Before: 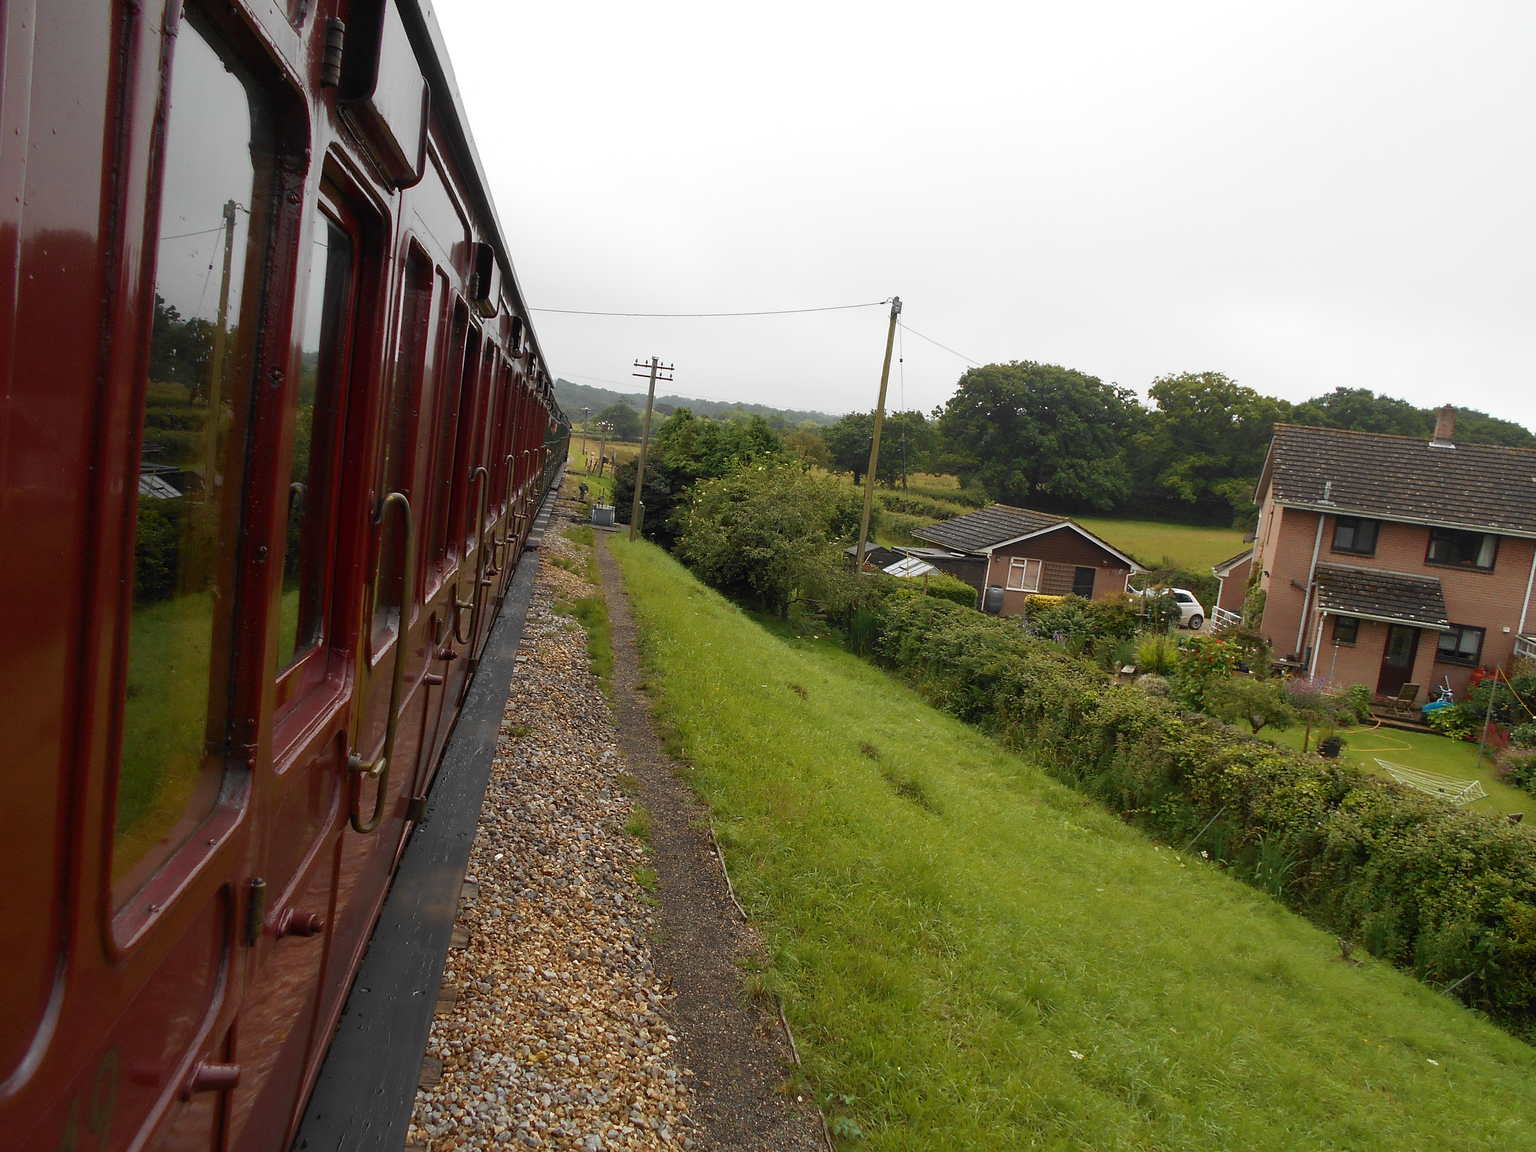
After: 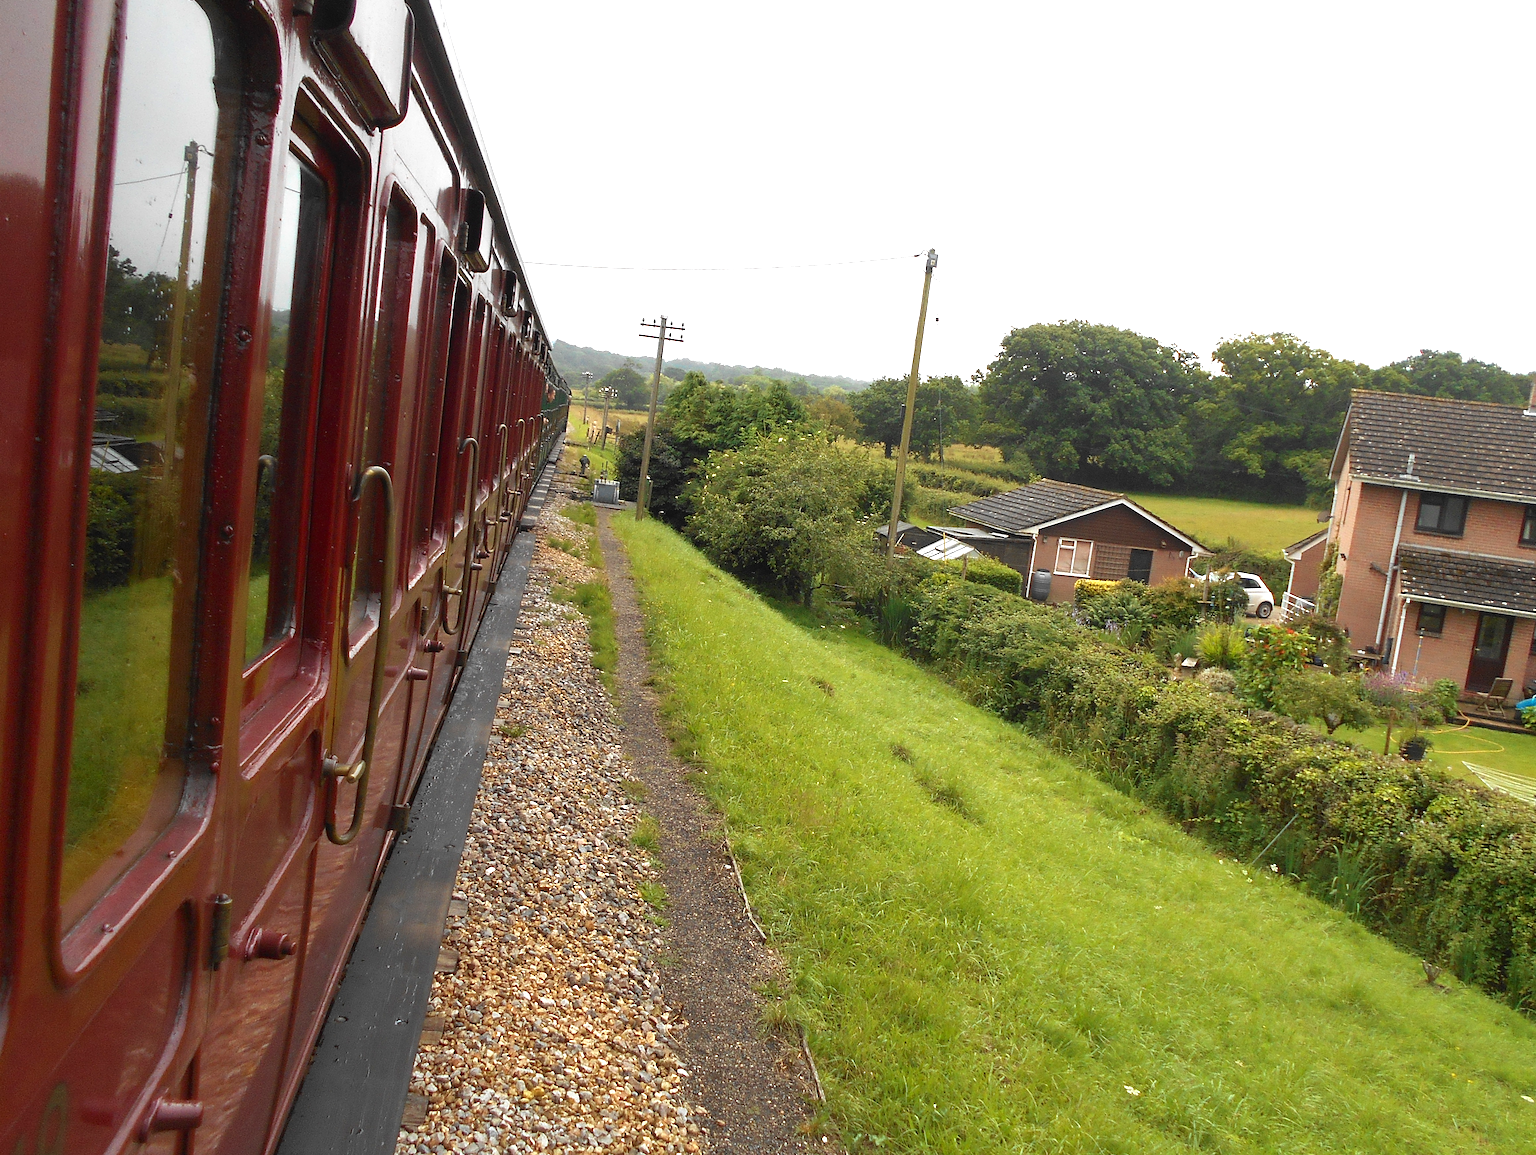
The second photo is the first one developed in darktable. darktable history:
exposure: black level correction 0, exposure 0.952 EV, compensate highlight preservation false
tone equalizer: mask exposure compensation -0.497 EV
crop: left 3.748%, top 6.354%, right 6.202%, bottom 3.338%
